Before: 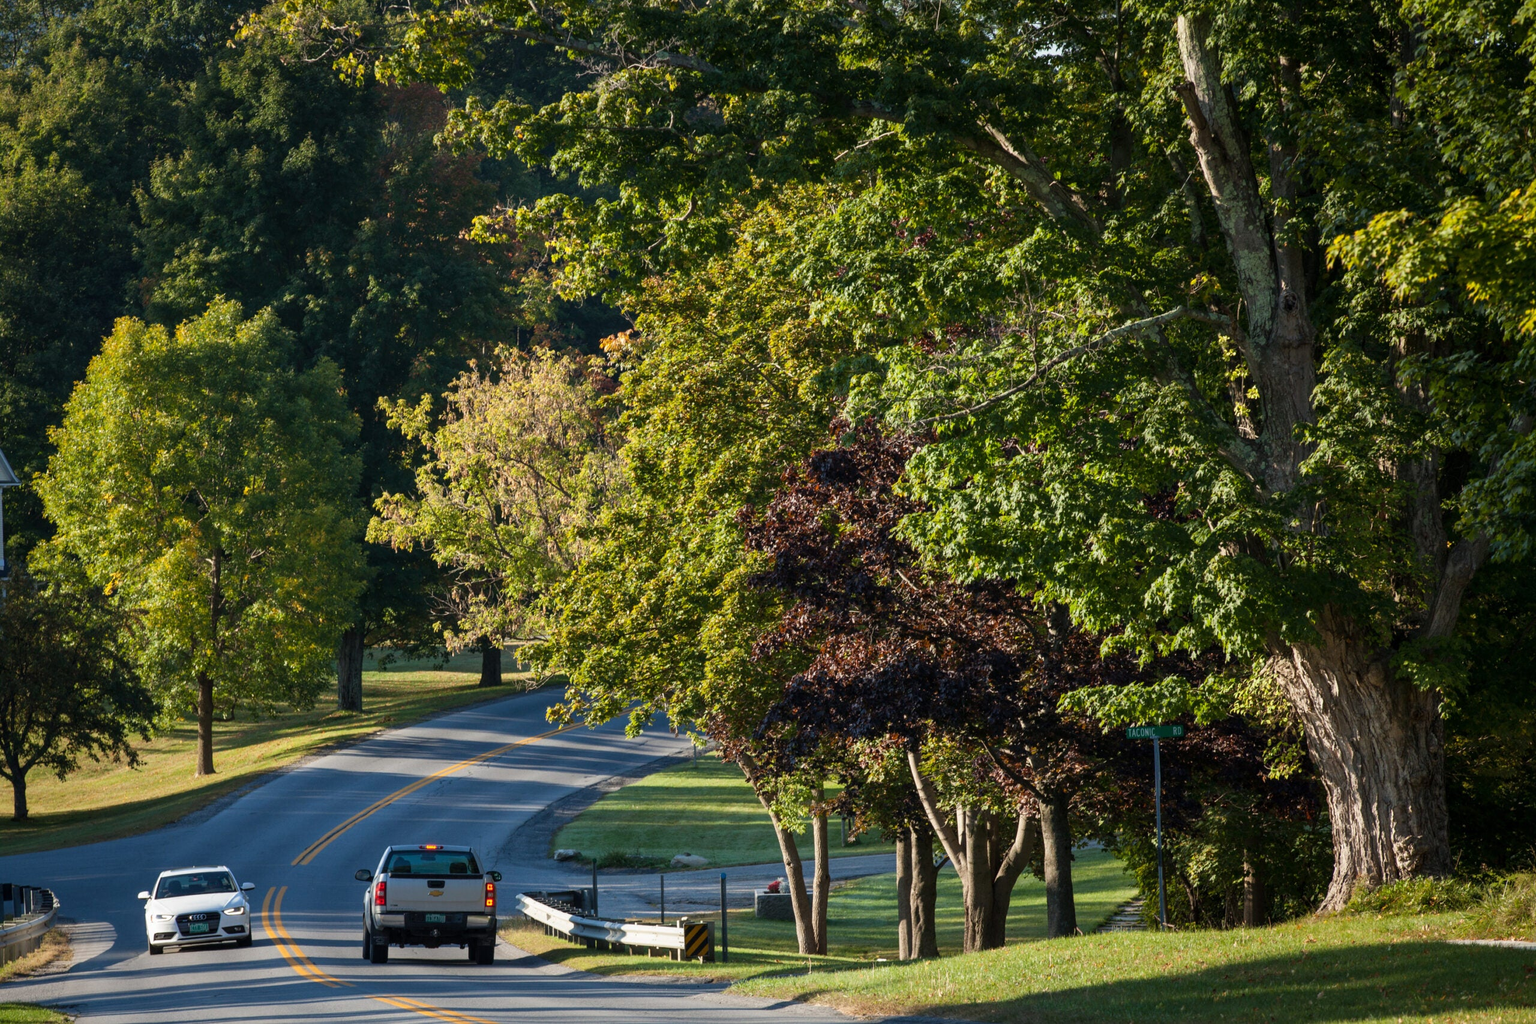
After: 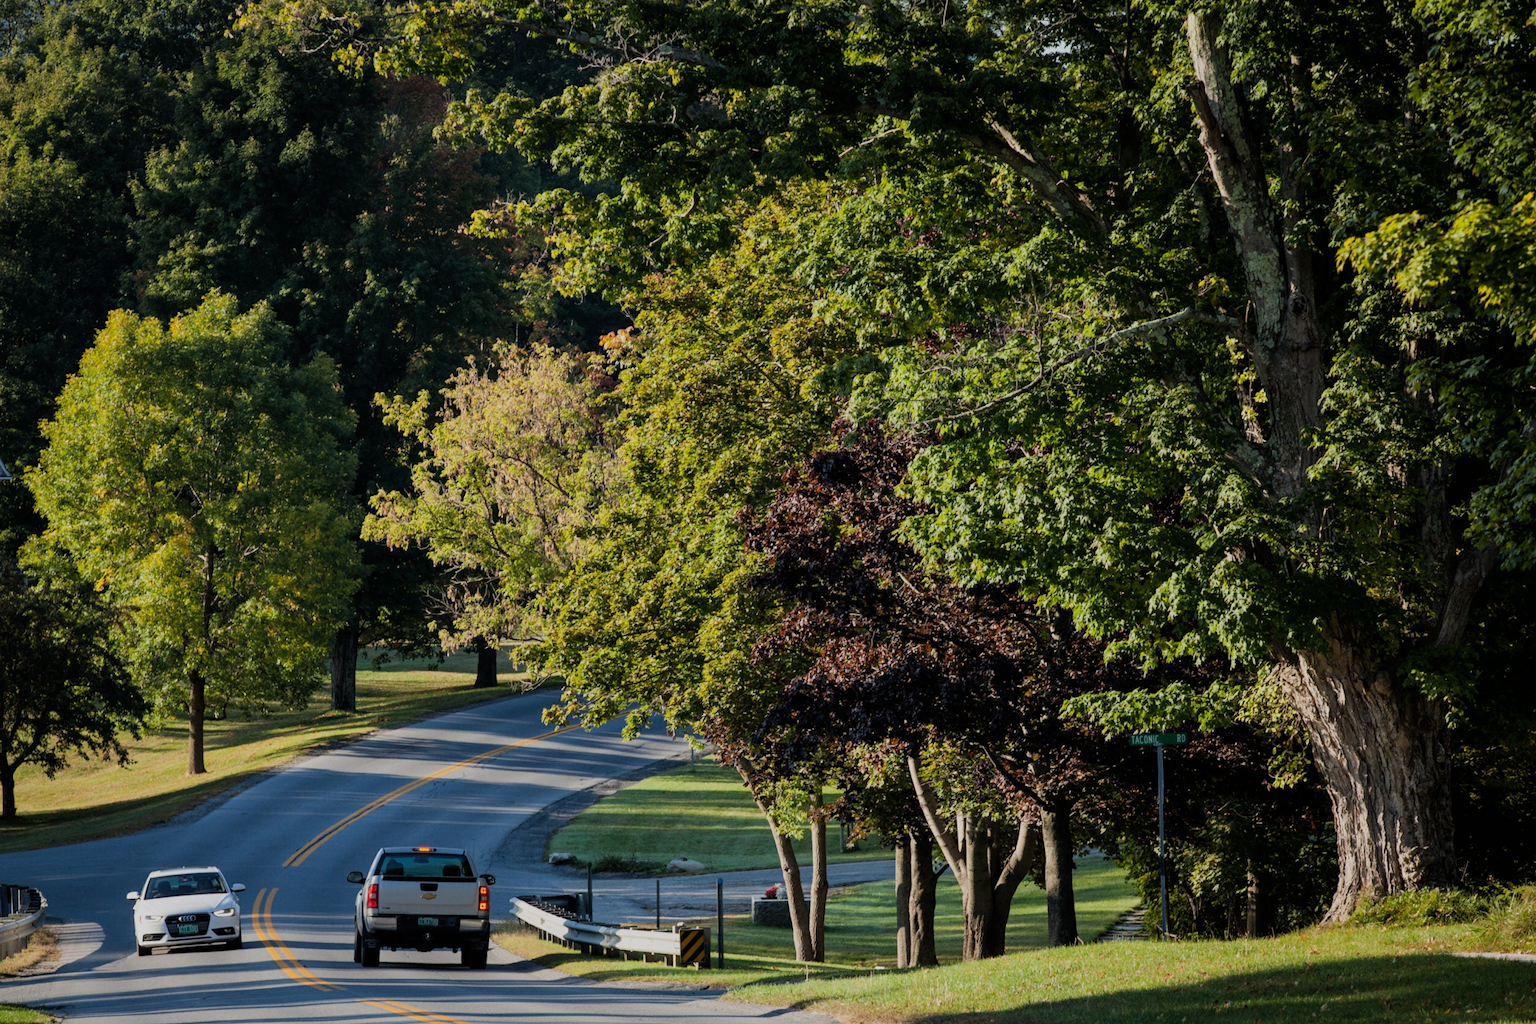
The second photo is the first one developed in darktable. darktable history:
filmic rgb: black relative exposure -7.65 EV, white relative exposure 4.56 EV, hardness 3.61
crop and rotate: angle -0.5°
